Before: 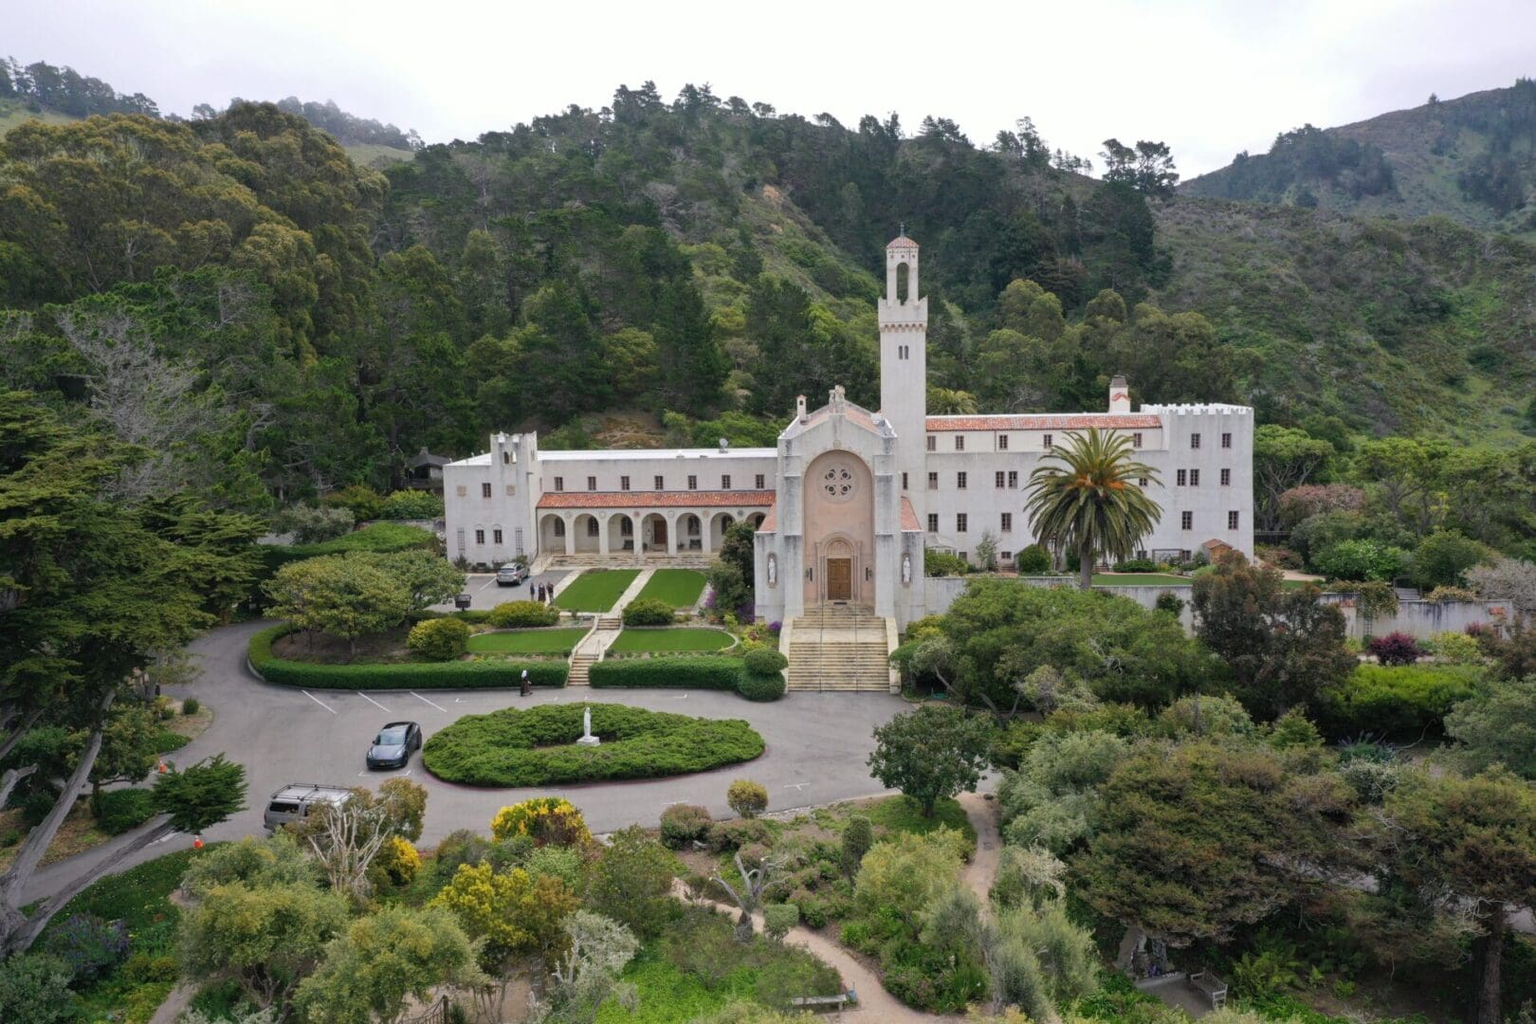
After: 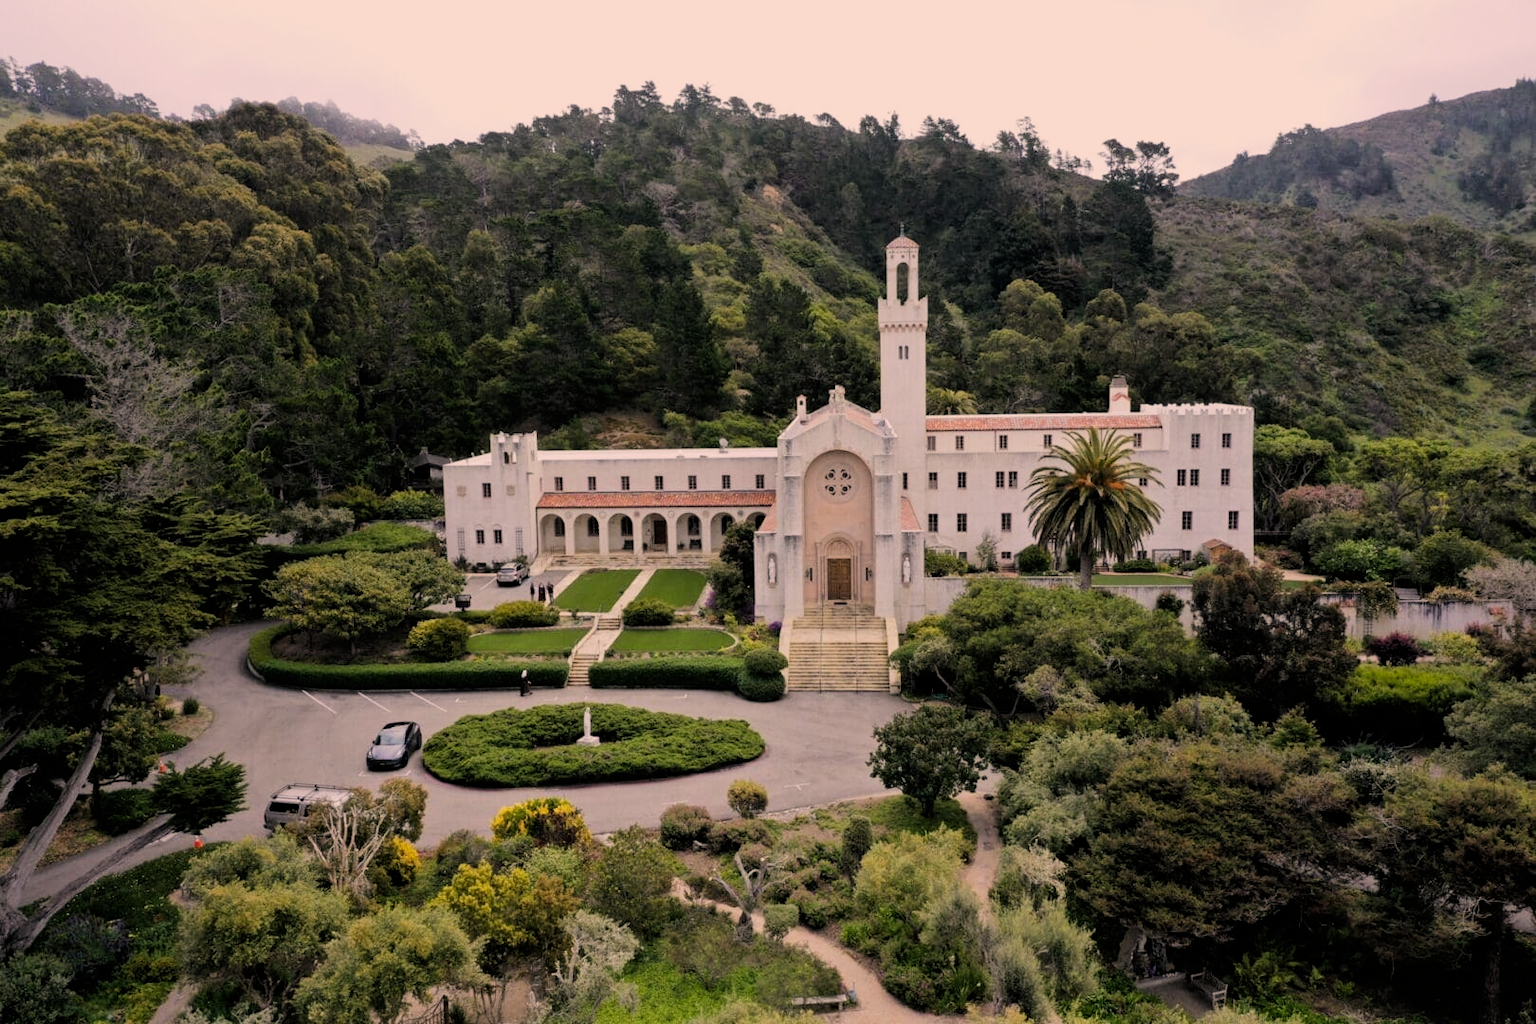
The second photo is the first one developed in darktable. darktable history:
filmic rgb: black relative exposure -5 EV, hardness 2.88, contrast 1.3, highlights saturation mix -30%
exposure: exposure -0.072 EV, compensate highlight preservation false
color correction: highlights a* 11.96, highlights b* 11.58
